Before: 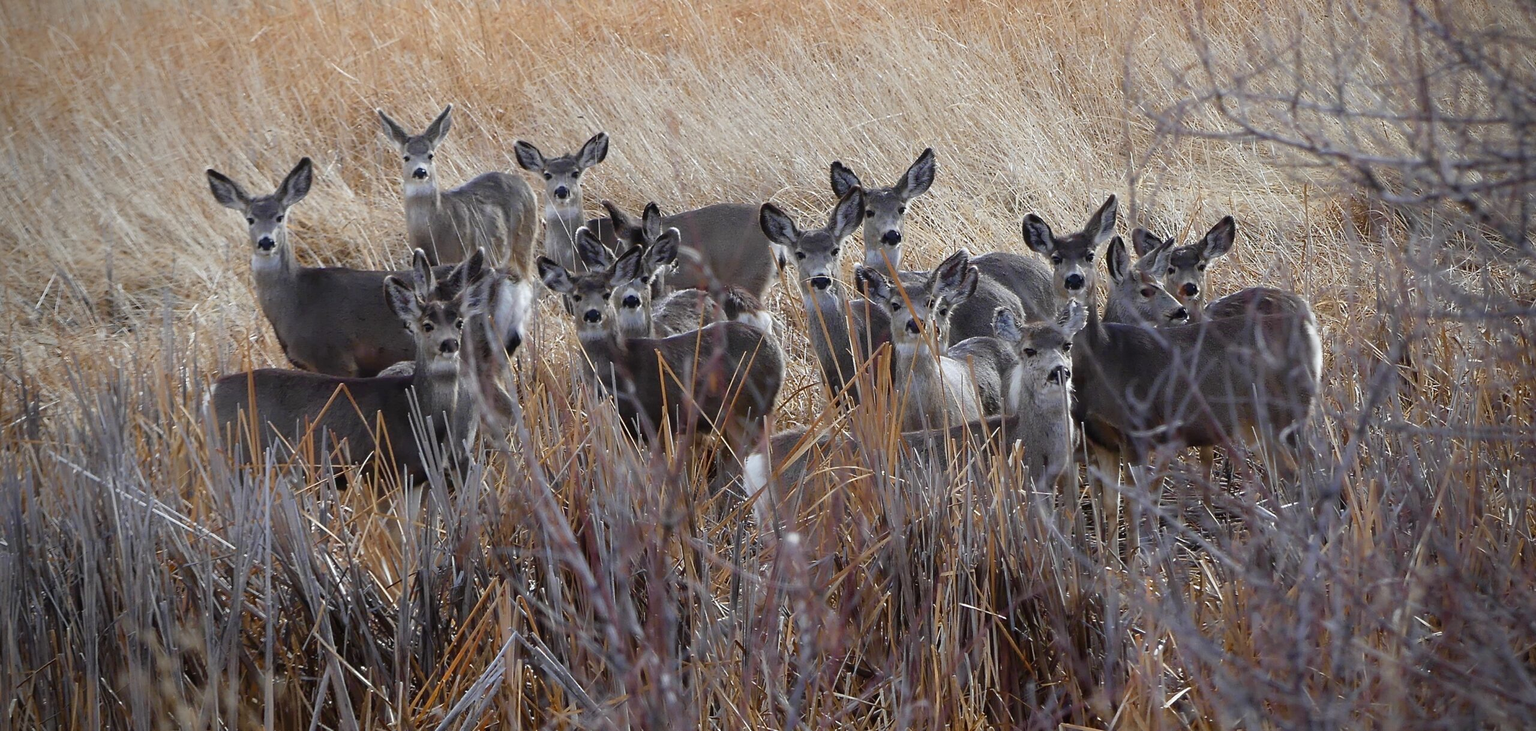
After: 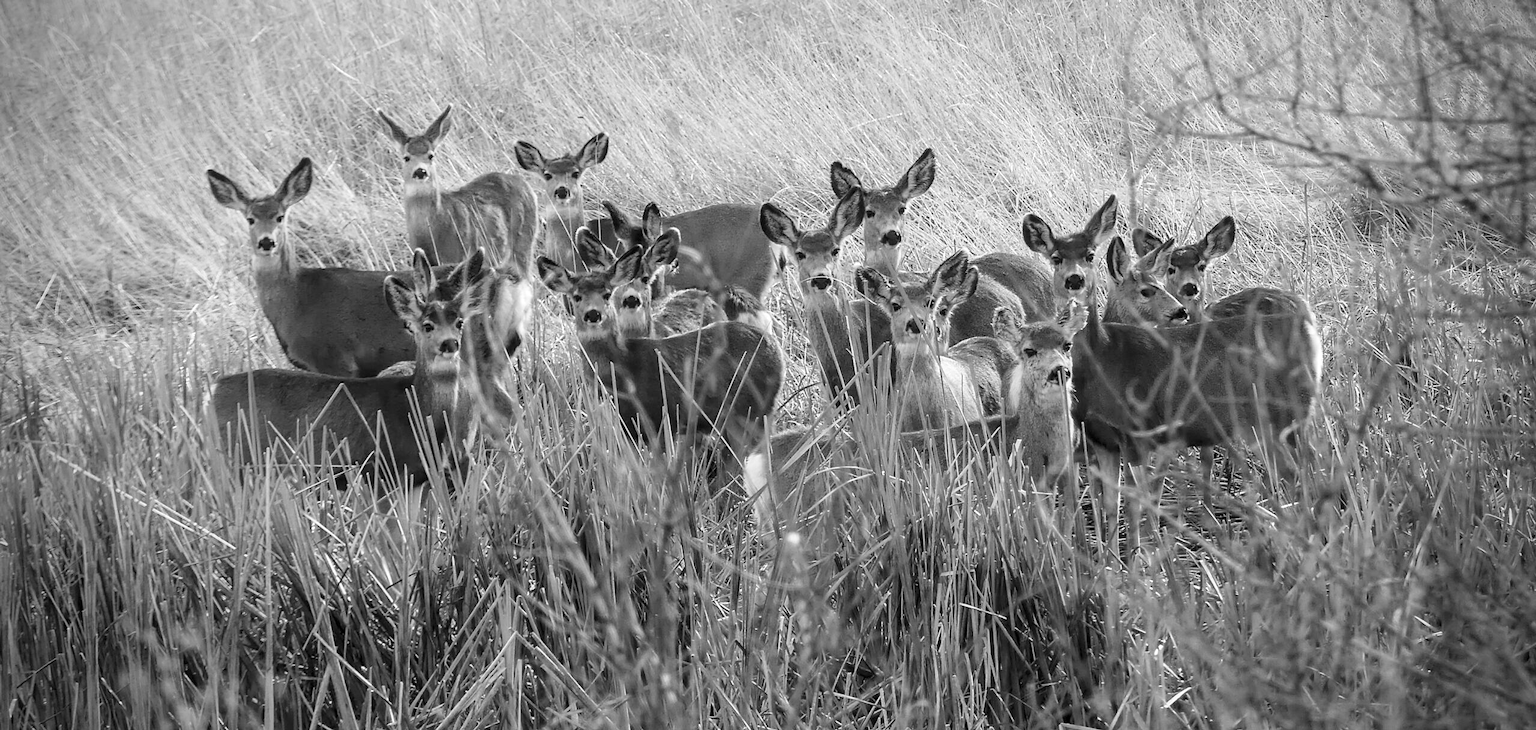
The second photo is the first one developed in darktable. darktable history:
local contrast: on, module defaults
vignetting: fall-off radius 81.94%
base curve: curves: ch0 [(0, 0) (0.204, 0.334) (0.55, 0.733) (1, 1)], preserve colors none
monochrome: size 1
